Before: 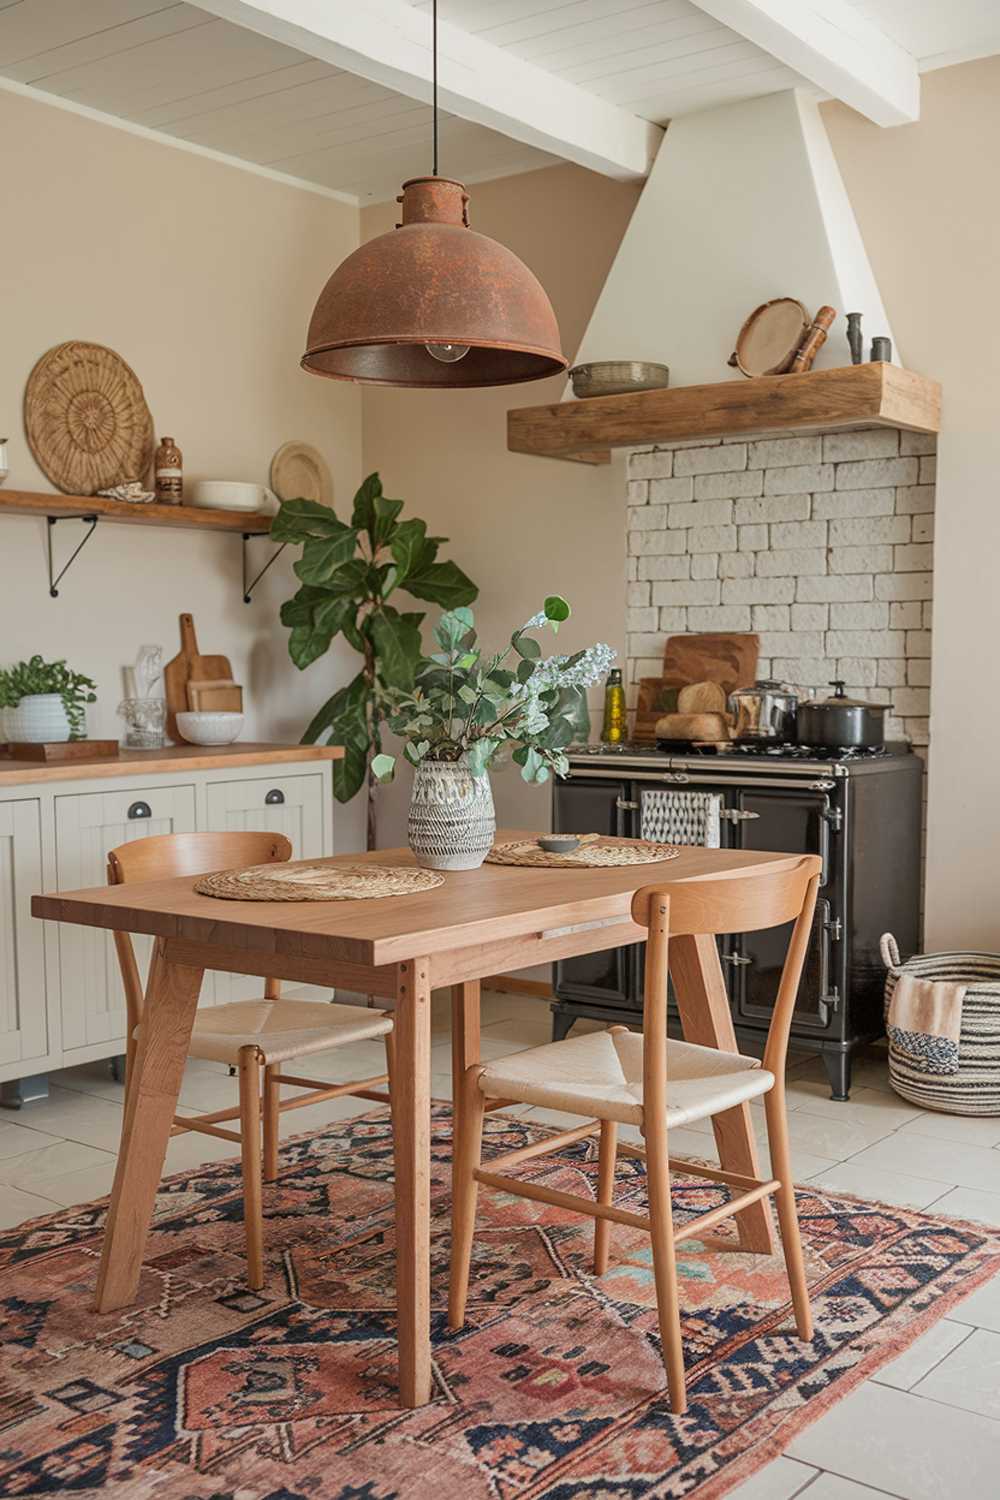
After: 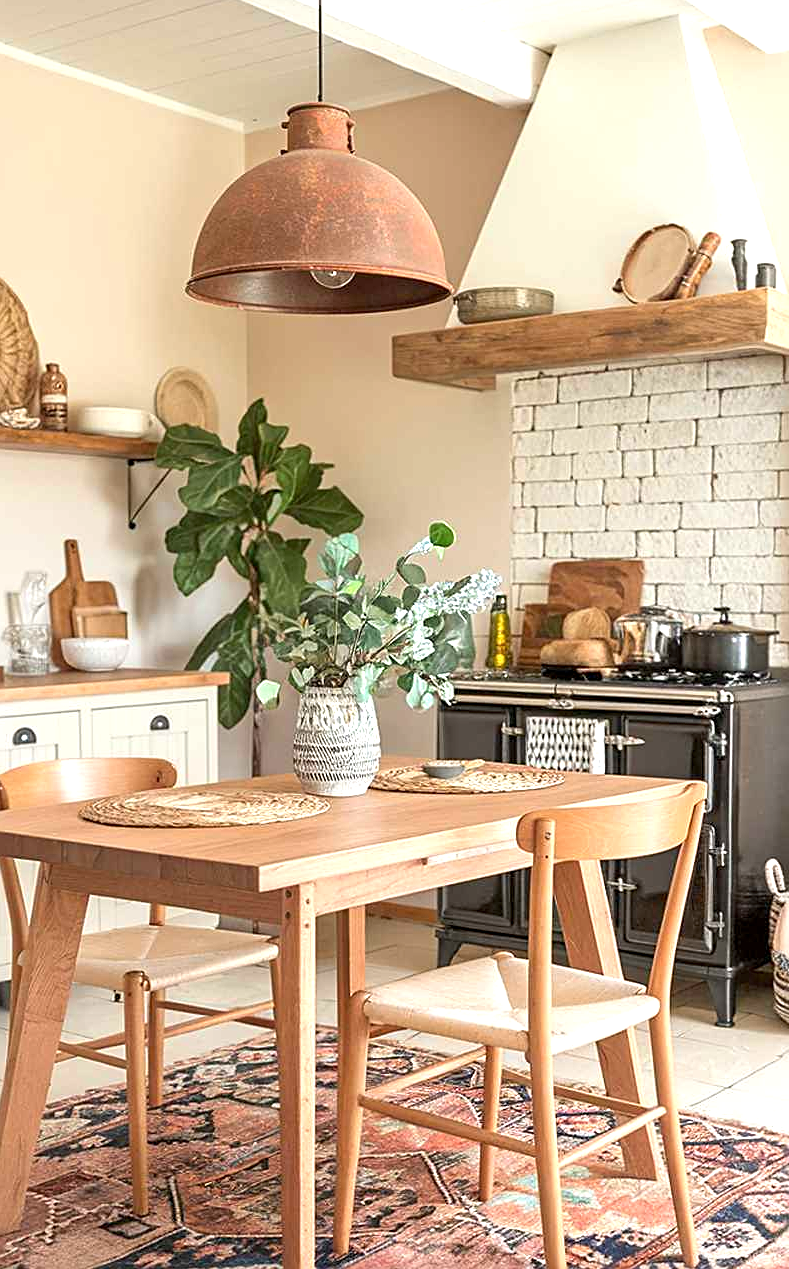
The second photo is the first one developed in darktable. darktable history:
sharpen: on, module defaults
crop: left 11.541%, top 4.984%, right 9.553%, bottom 10.414%
exposure: black level correction 0.001, exposure 1 EV, compensate highlight preservation false
